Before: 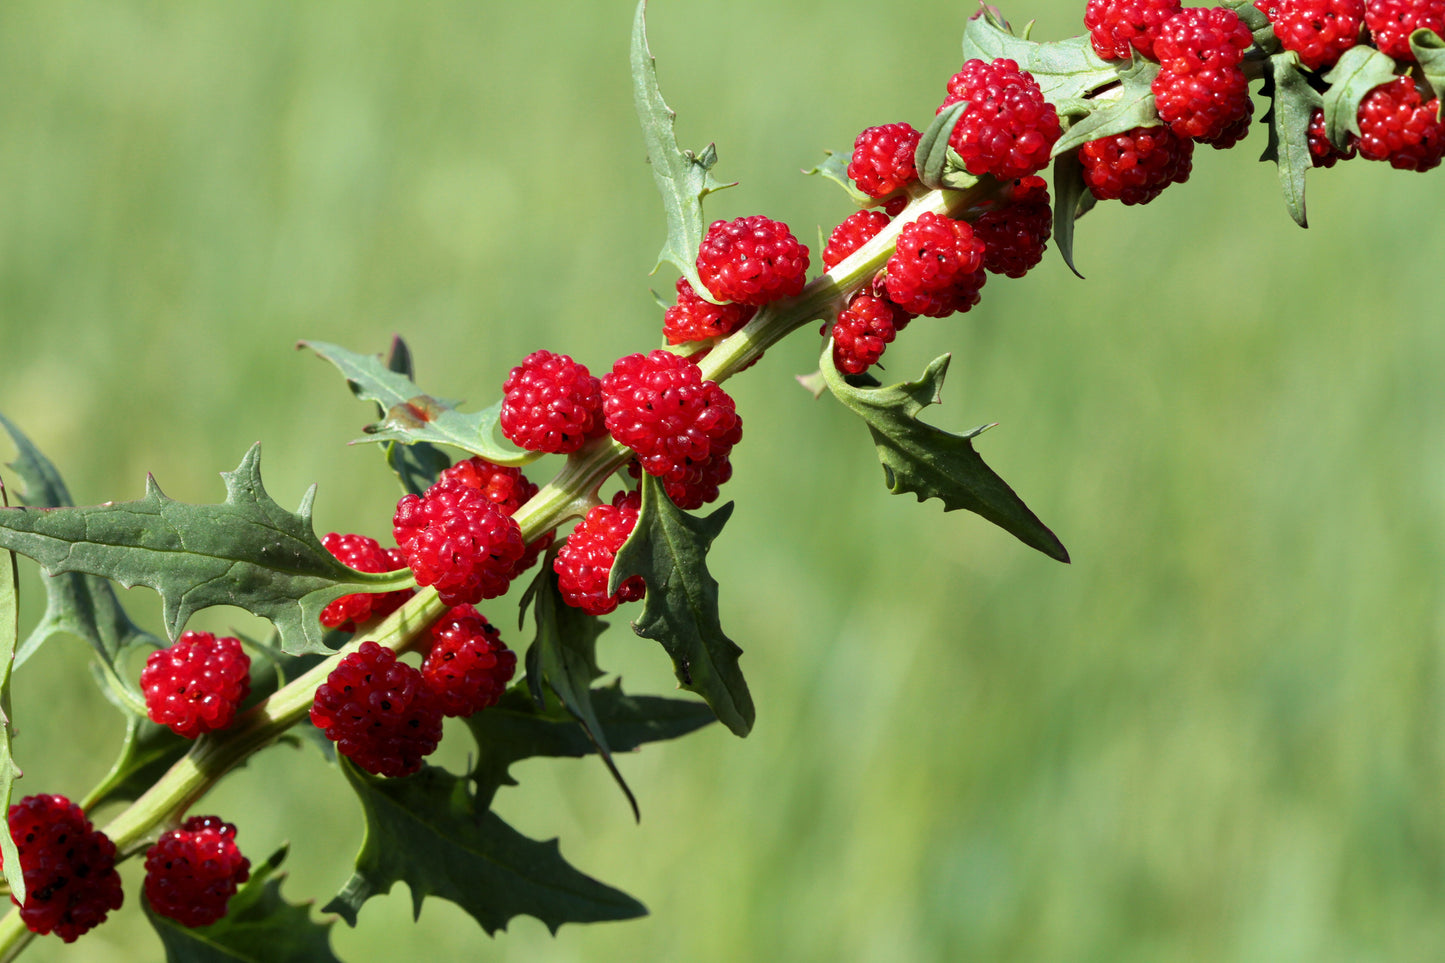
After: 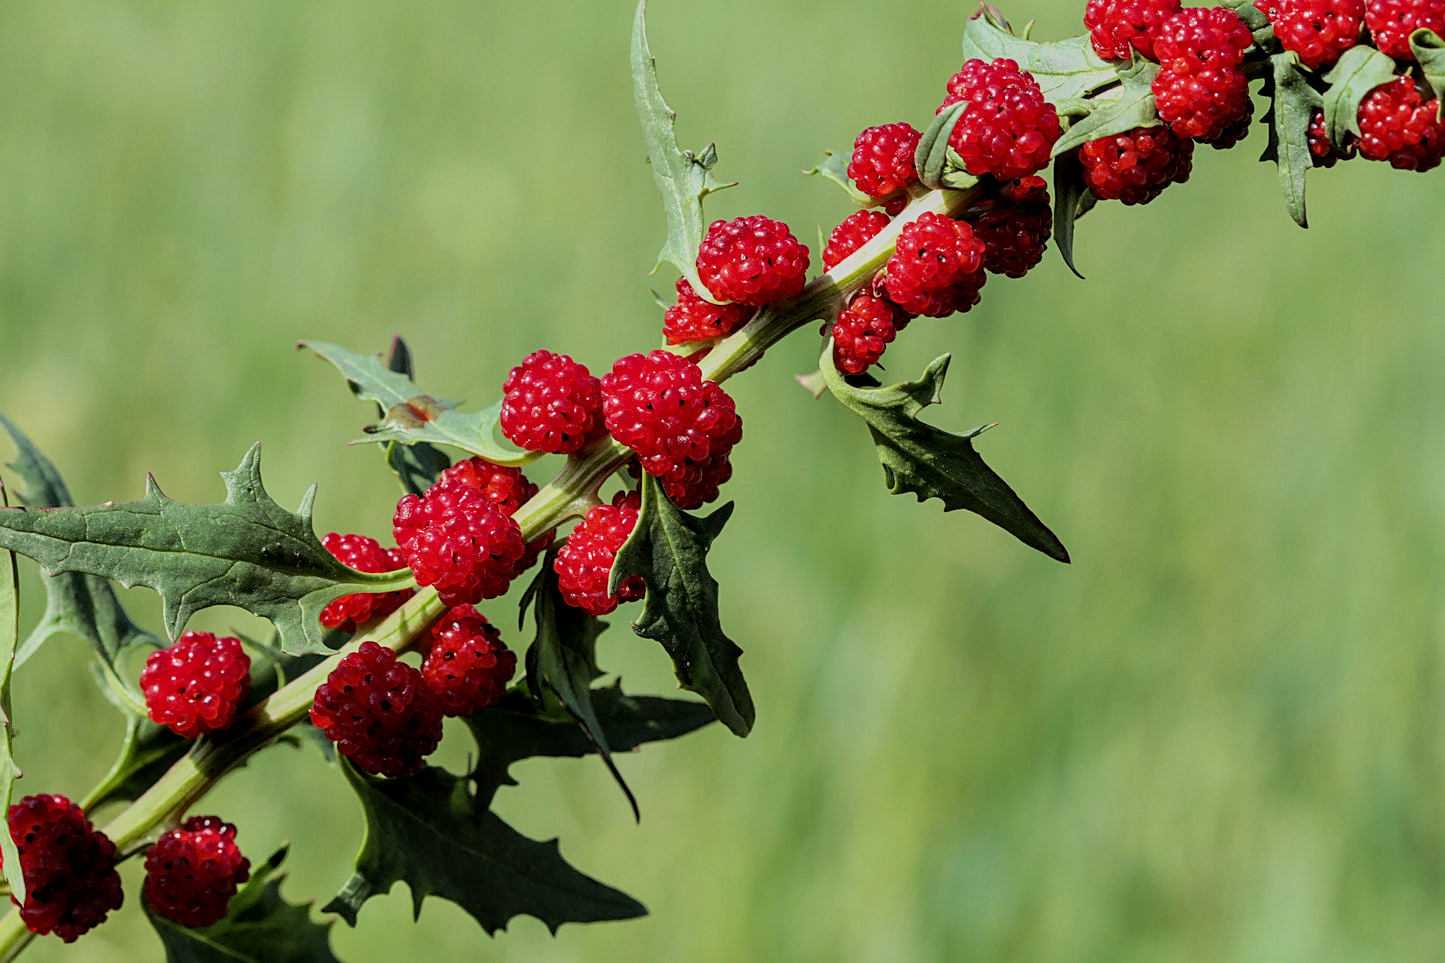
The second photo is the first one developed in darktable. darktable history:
local contrast: on, module defaults
sharpen: on, module defaults
filmic rgb: black relative exposure -7.65 EV, white relative exposure 4.56 EV, hardness 3.61, color science v6 (2022)
exposure: exposure -0.054 EV, compensate highlight preservation false
